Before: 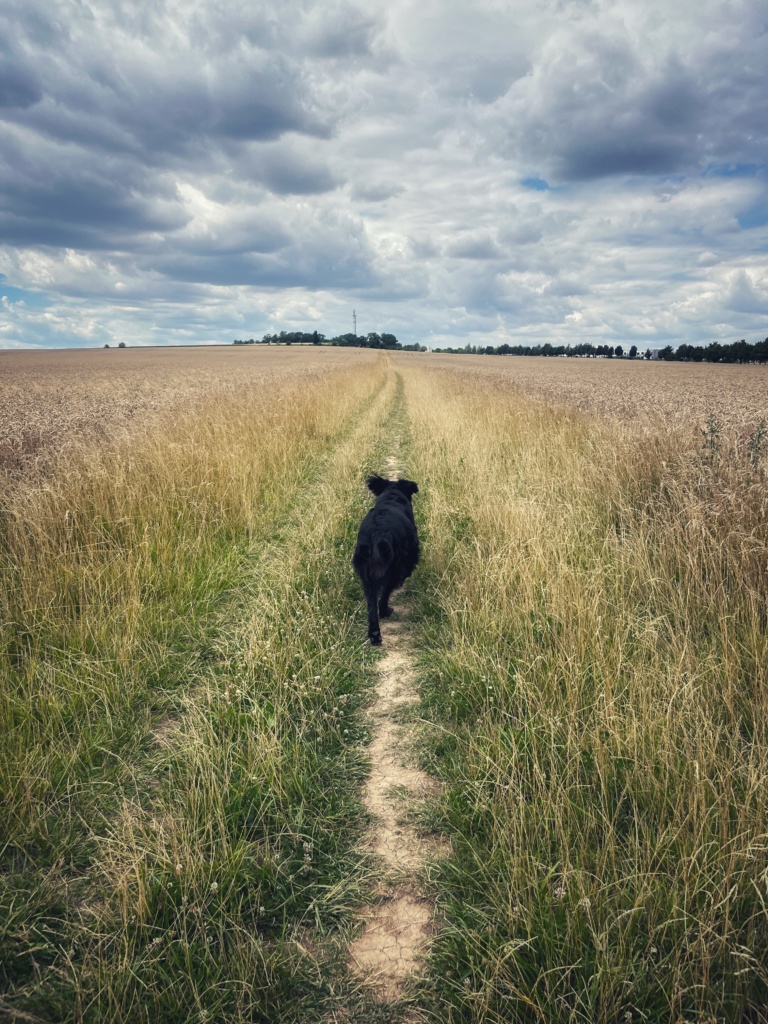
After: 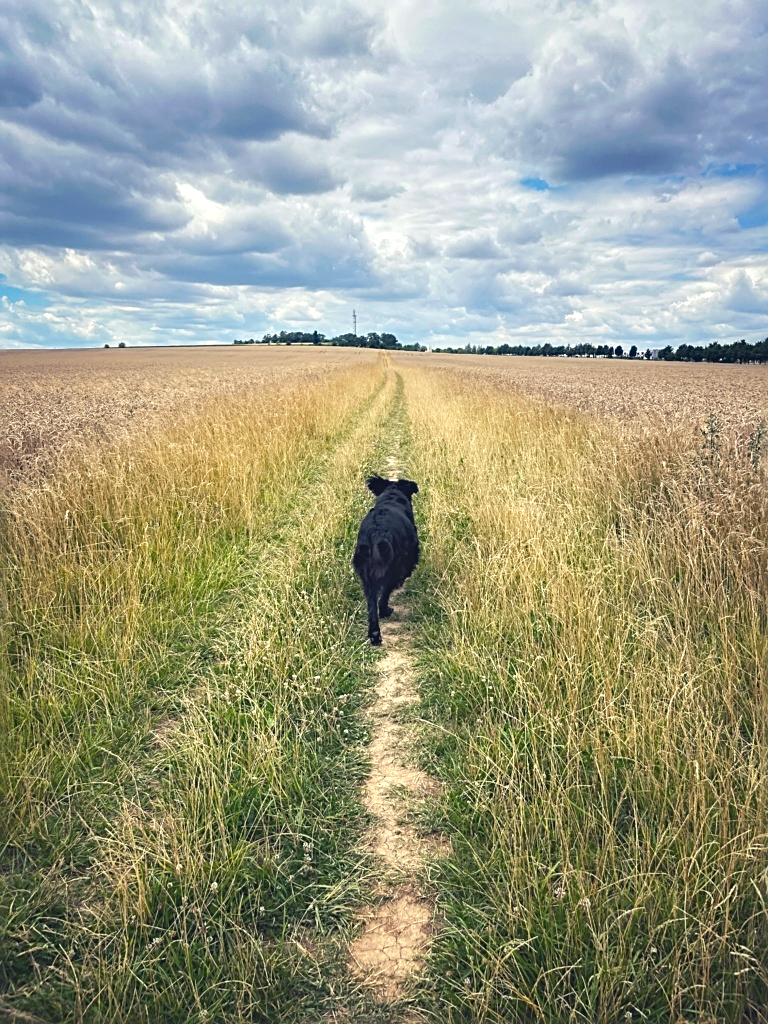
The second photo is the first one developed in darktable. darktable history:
contrast brightness saturation: contrast -0.094, brightness 0.042, saturation 0.076
sharpen: radius 2.533, amount 0.624
haze removal: compatibility mode true, adaptive false
exposure: black level correction 0.001, exposure 0.499 EV, compensate highlight preservation false
